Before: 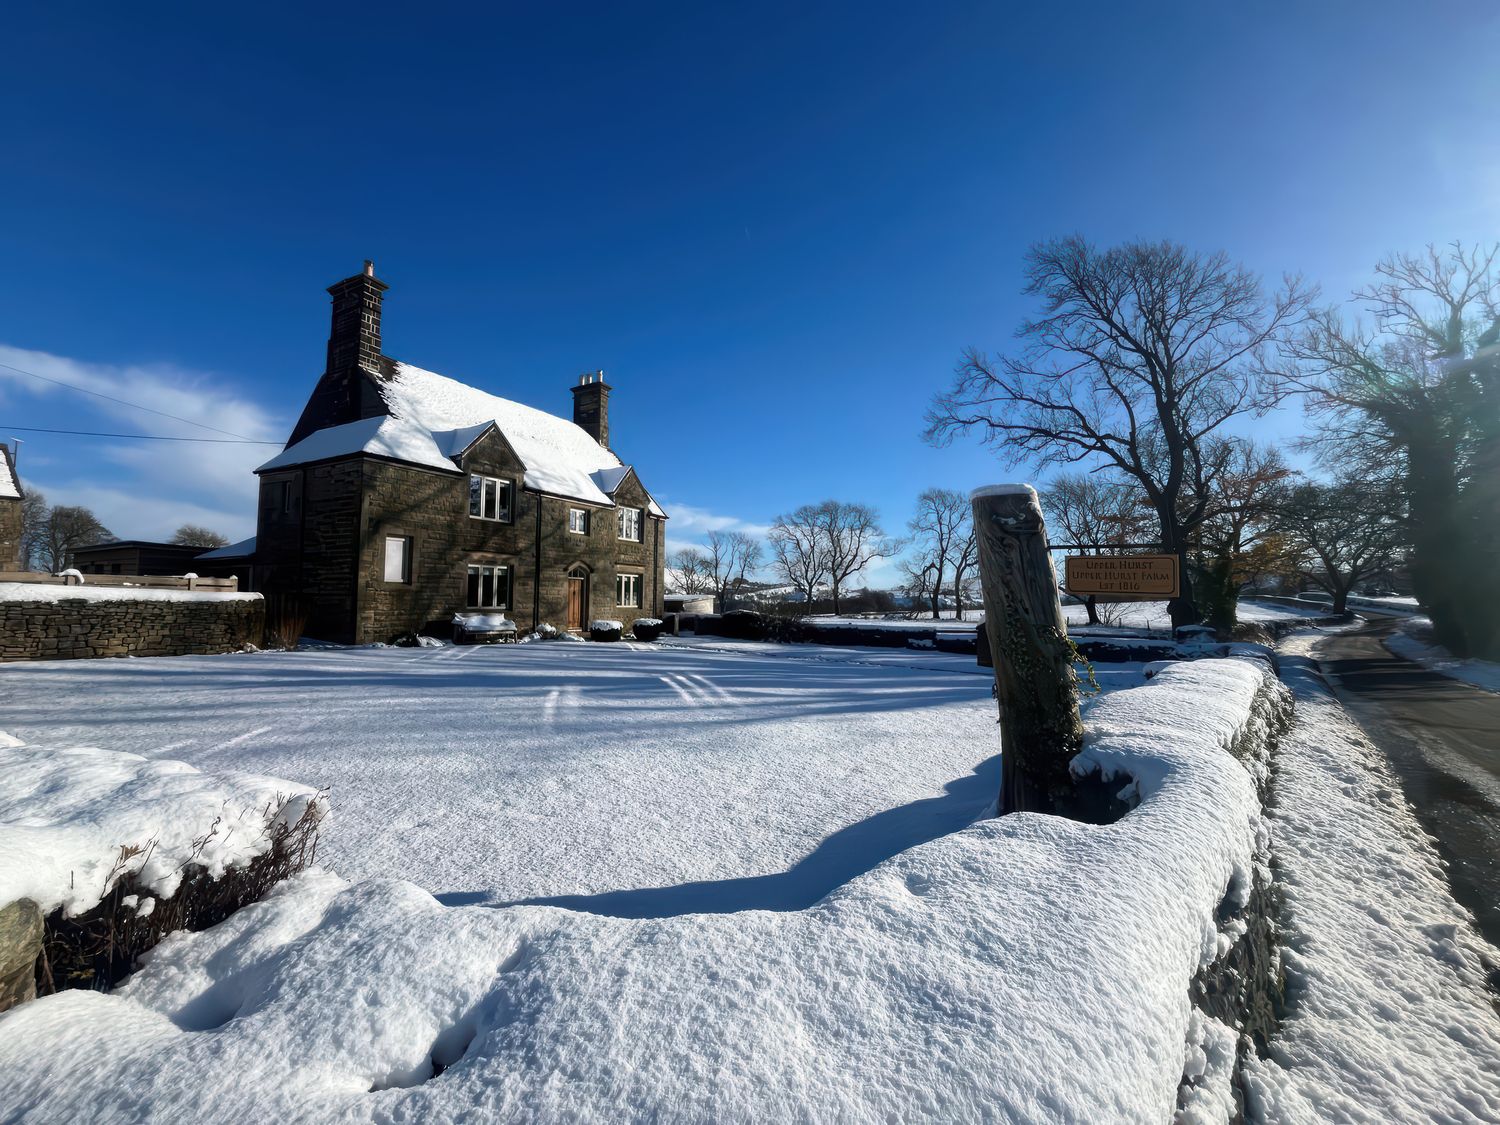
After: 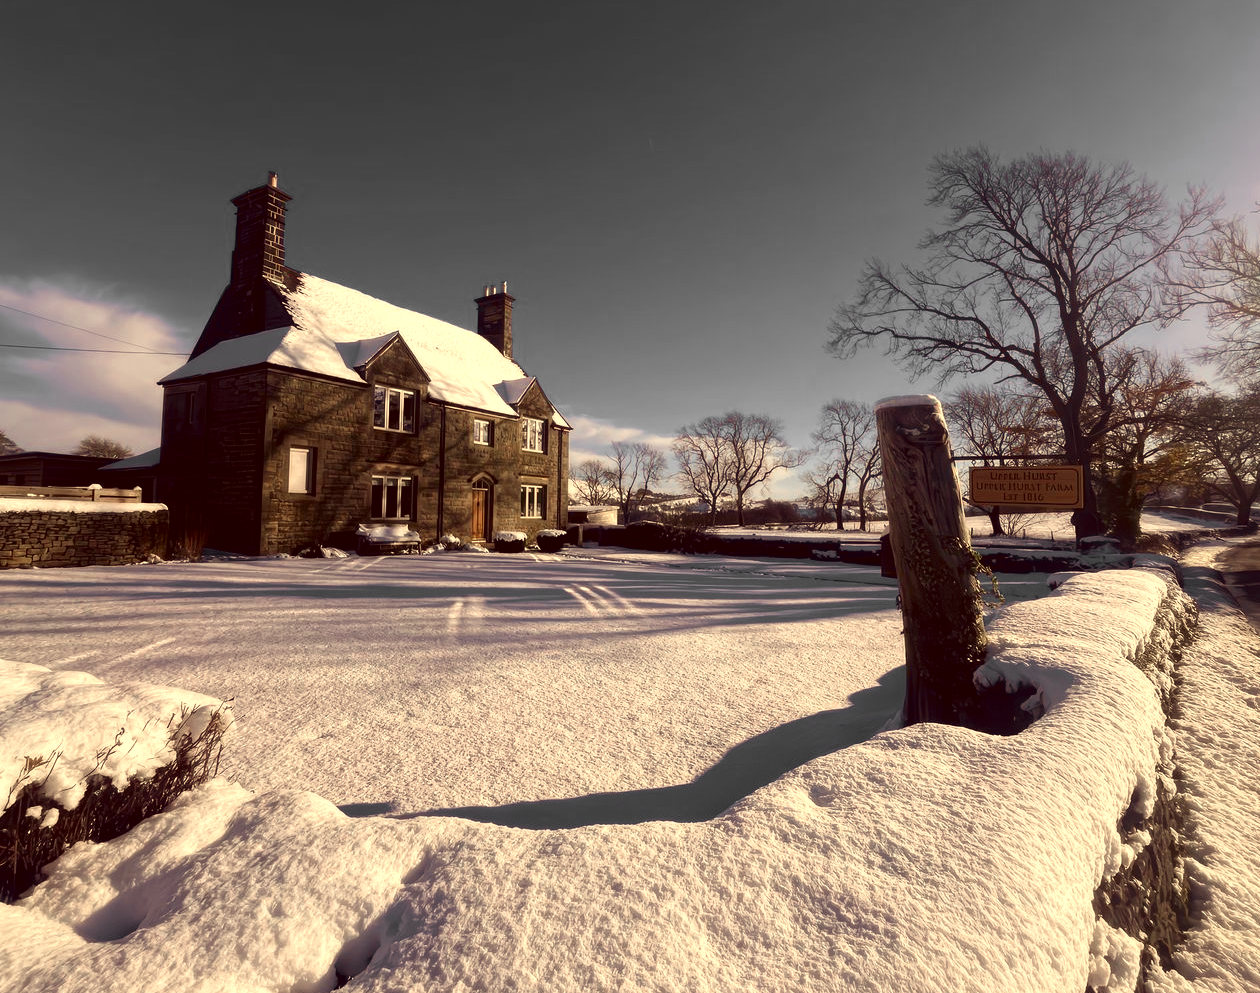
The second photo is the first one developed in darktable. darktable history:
color correction: highlights a* 9.98, highlights b* 38.78, shadows a* 15.05, shadows b* 3.52
color zones: curves: ch0 [(0, 0.447) (0.184, 0.543) (0.323, 0.476) (0.429, 0.445) (0.571, 0.443) (0.714, 0.451) (0.857, 0.452) (1, 0.447)]; ch1 [(0, 0.464) (0.176, 0.46) (0.287, 0.177) (0.429, 0.002) (0.571, 0) (0.714, 0) (0.857, 0) (1, 0.464)]
crop: left 6.441%, top 7.959%, right 9.539%, bottom 3.689%
